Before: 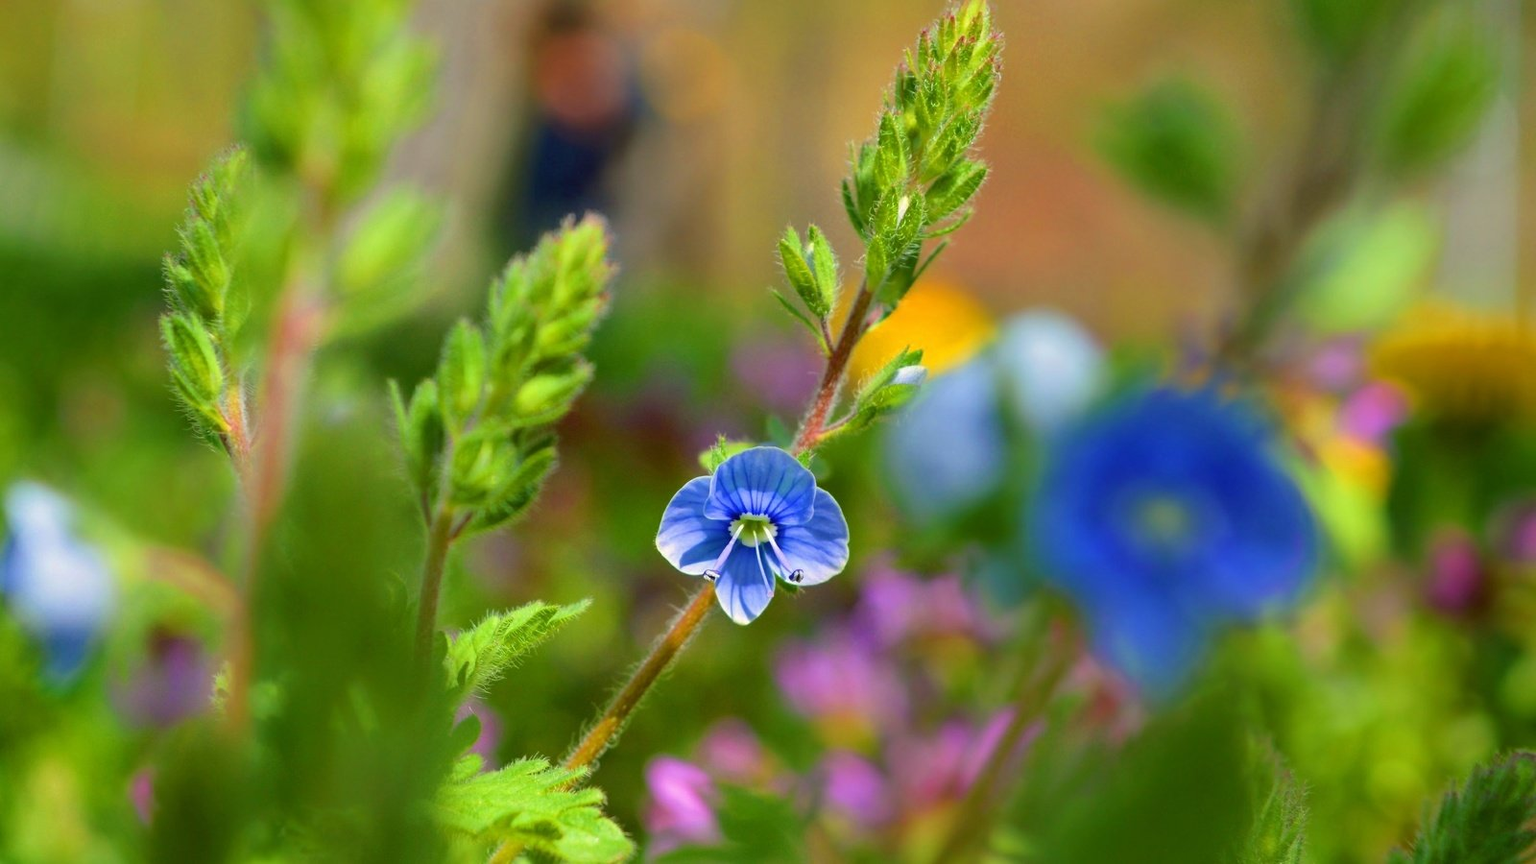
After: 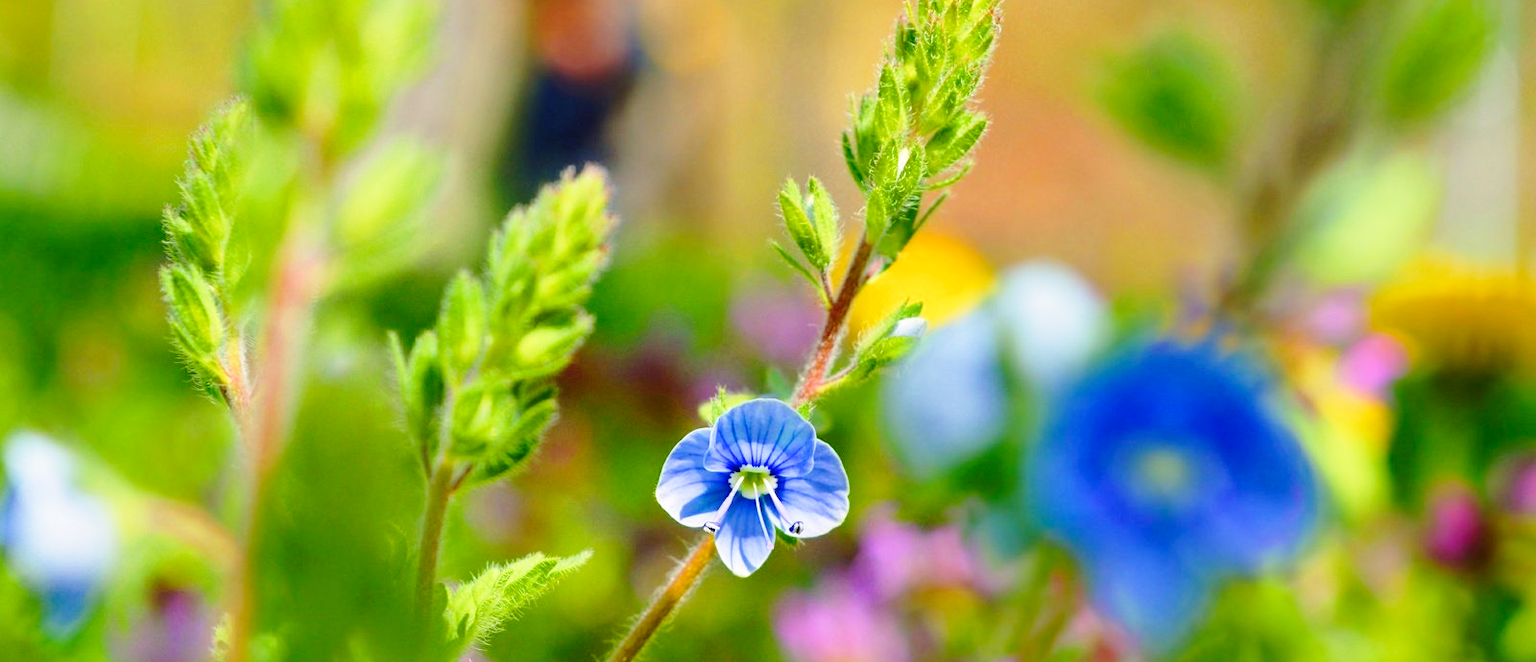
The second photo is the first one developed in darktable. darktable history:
base curve: curves: ch0 [(0, 0) (0.028, 0.03) (0.121, 0.232) (0.46, 0.748) (0.859, 0.968) (1, 1)], preserve colors none
crop: top 5.667%, bottom 17.637%
